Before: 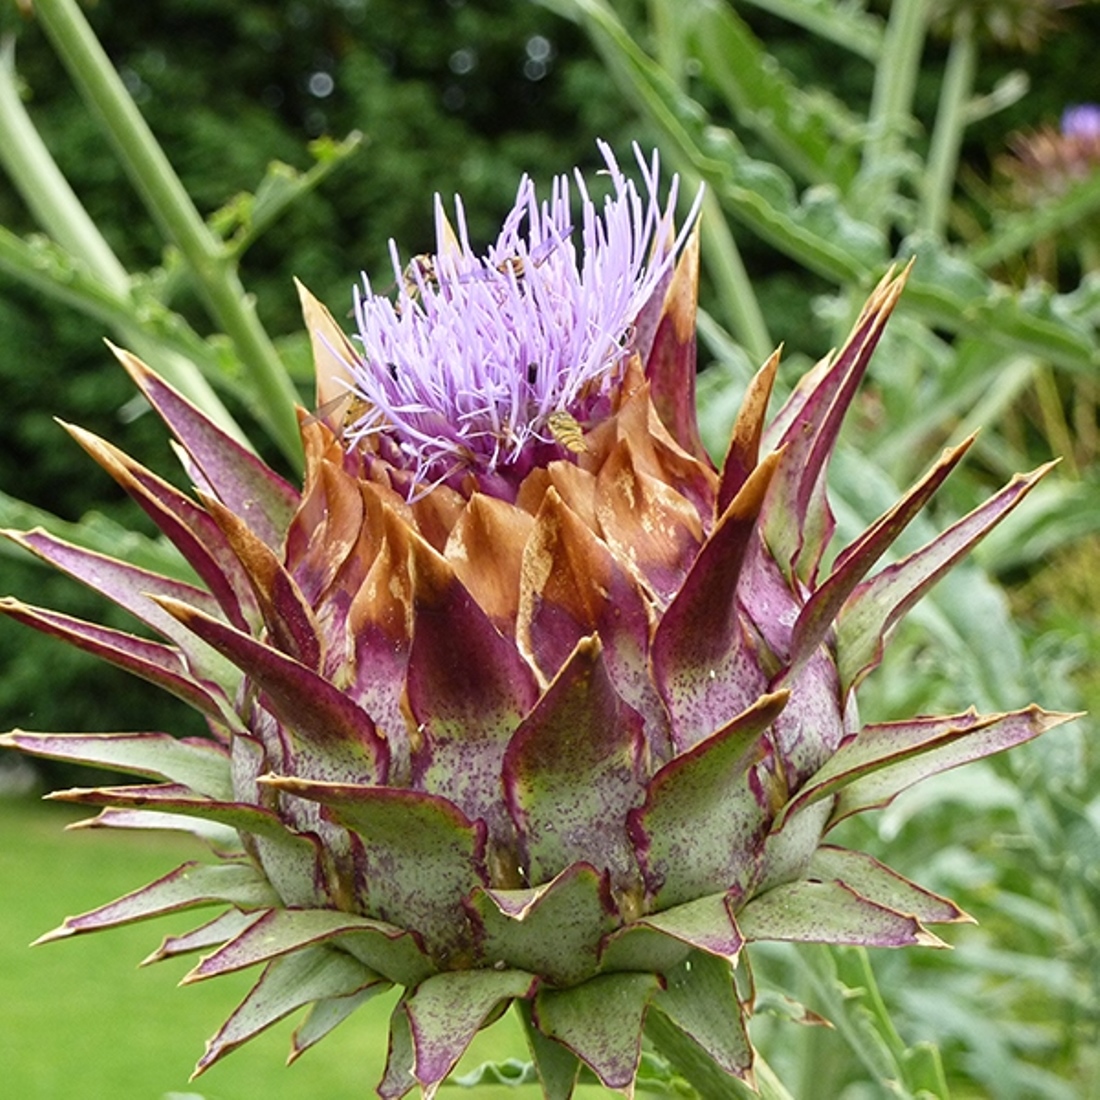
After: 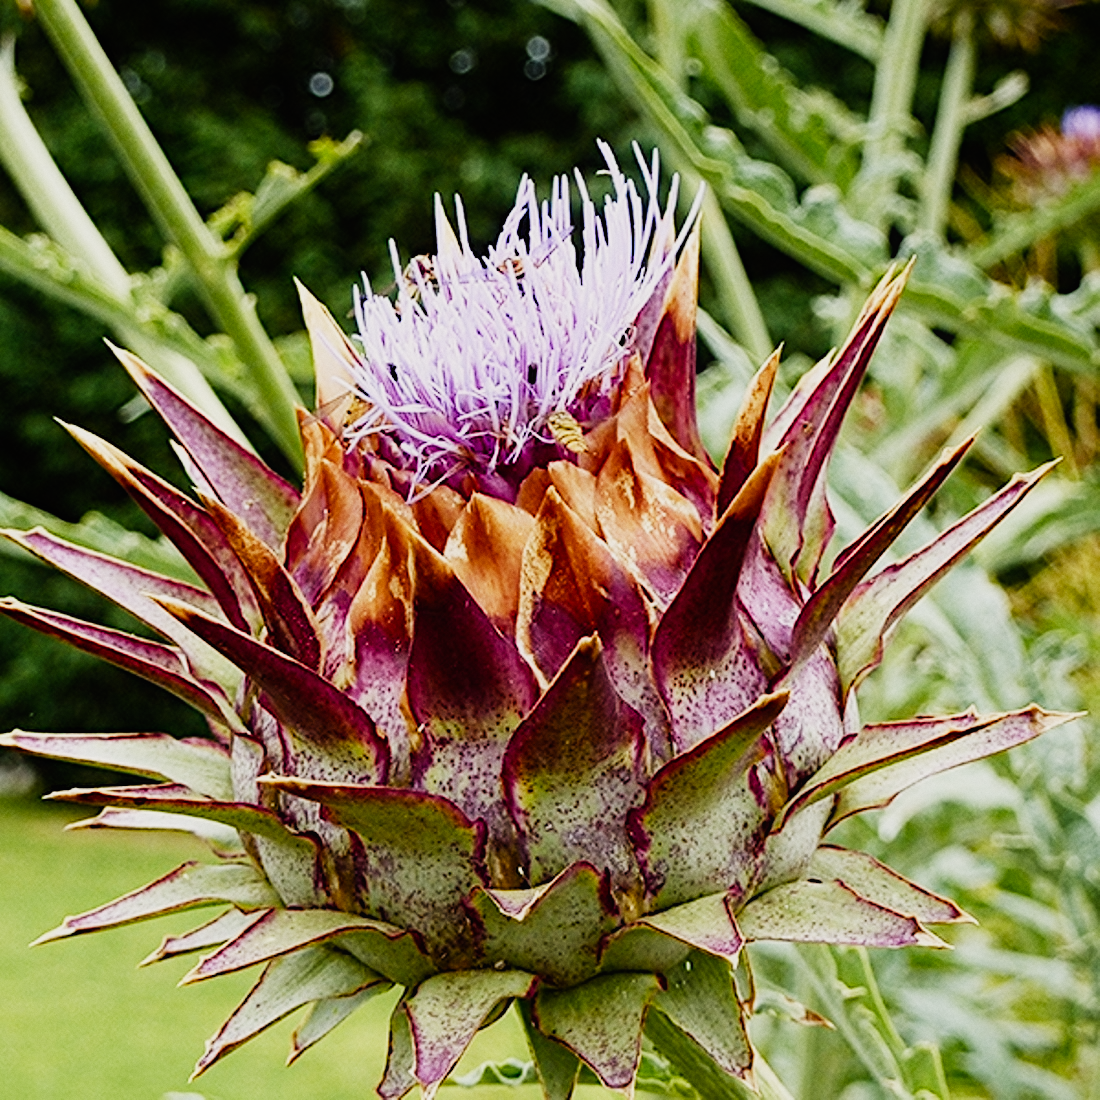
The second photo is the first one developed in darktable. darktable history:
contrast equalizer: y [[0.5, 0.486, 0.447, 0.446, 0.489, 0.5], [0.5 ×6], [0.5 ×6], [0 ×6], [0 ×6]]
color equalizer: saturation › orange 1.03, saturation › green 0.92, saturation › blue 1.05, hue › yellow -4.8, hue › green 2.4, brightness › red 0.96, brightness › orange 1.04, brightness › yellow 1.04, brightness › green 0.9, brightness › cyan 0.953, brightness › blue 0.92, brightness › lavender 0.98, brightness › magenta 0.98 | blend: blend mode normal, opacity 100%; mask: uniform (no mask)
diffuse or sharpen "_builtin_sharpen demosaicing | AA filter": edge sensitivity 1, 1st order anisotropy 100%, 2nd order anisotropy 100%, 3rd order anisotropy 100%, 4th order anisotropy 100%, 1st order speed -25%, 2nd order speed -25%, 3rd order speed -25%, 4th order speed -25%
diffuse or sharpen "_builtin_local contrast | fast": radius span 512, edge sensitivity 0.01, edge threshold 0.05, 3rd order anisotropy 500%, 3rd order speed -50%, central radius 512
diffuse or sharpen "_builtin_lens deblur | medium": iterations 16, radius span 10, edge sensitivity 3, edge threshold 1, 1st order anisotropy 100%, 3rd order anisotropy 100%, 1st order speed -25%, 2nd order speed 12.5%, 3rd order speed -50%, 4th order speed 25%
diffuse or sharpen "bloom 20%": radius span 32, 1st order speed 50%, 2nd order speed 50%, 3rd order speed 50%, 4th order speed 50% | blend: blend mode normal, opacity 20%; mask: uniform (no mask)
grain "film": coarseness 0.09 ISO, strength 10%
rgb primaries "creative|lucid": red purity 1.05, green hue 0.035, green purity 1.05, blue hue -0.052, blue purity 1.1
sigmoid: contrast 1.7, skew -0.2, preserve hue 0%, red attenuation 0.1, red rotation 0.035, green attenuation 0.1, green rotation -0.017, blue attenuation 0.15, blue rotation -0.052, base primaries Rec2020
color balance rgb "creative|lucid": shadows lift › chroma 1%, shadows lift › hue 28.8°, power › hue 60°, highlights gain › chroma 1%, highlights gain › hue 60°, global offset › luminance 0.25%, perceptual saturation grading › highlights -20%, perceptual saturation grading › shadows 20%, perceptual brilliance grading › highlights 10%, perceptual brilliance grading › shadows -5%, global vibrance 19.67%
